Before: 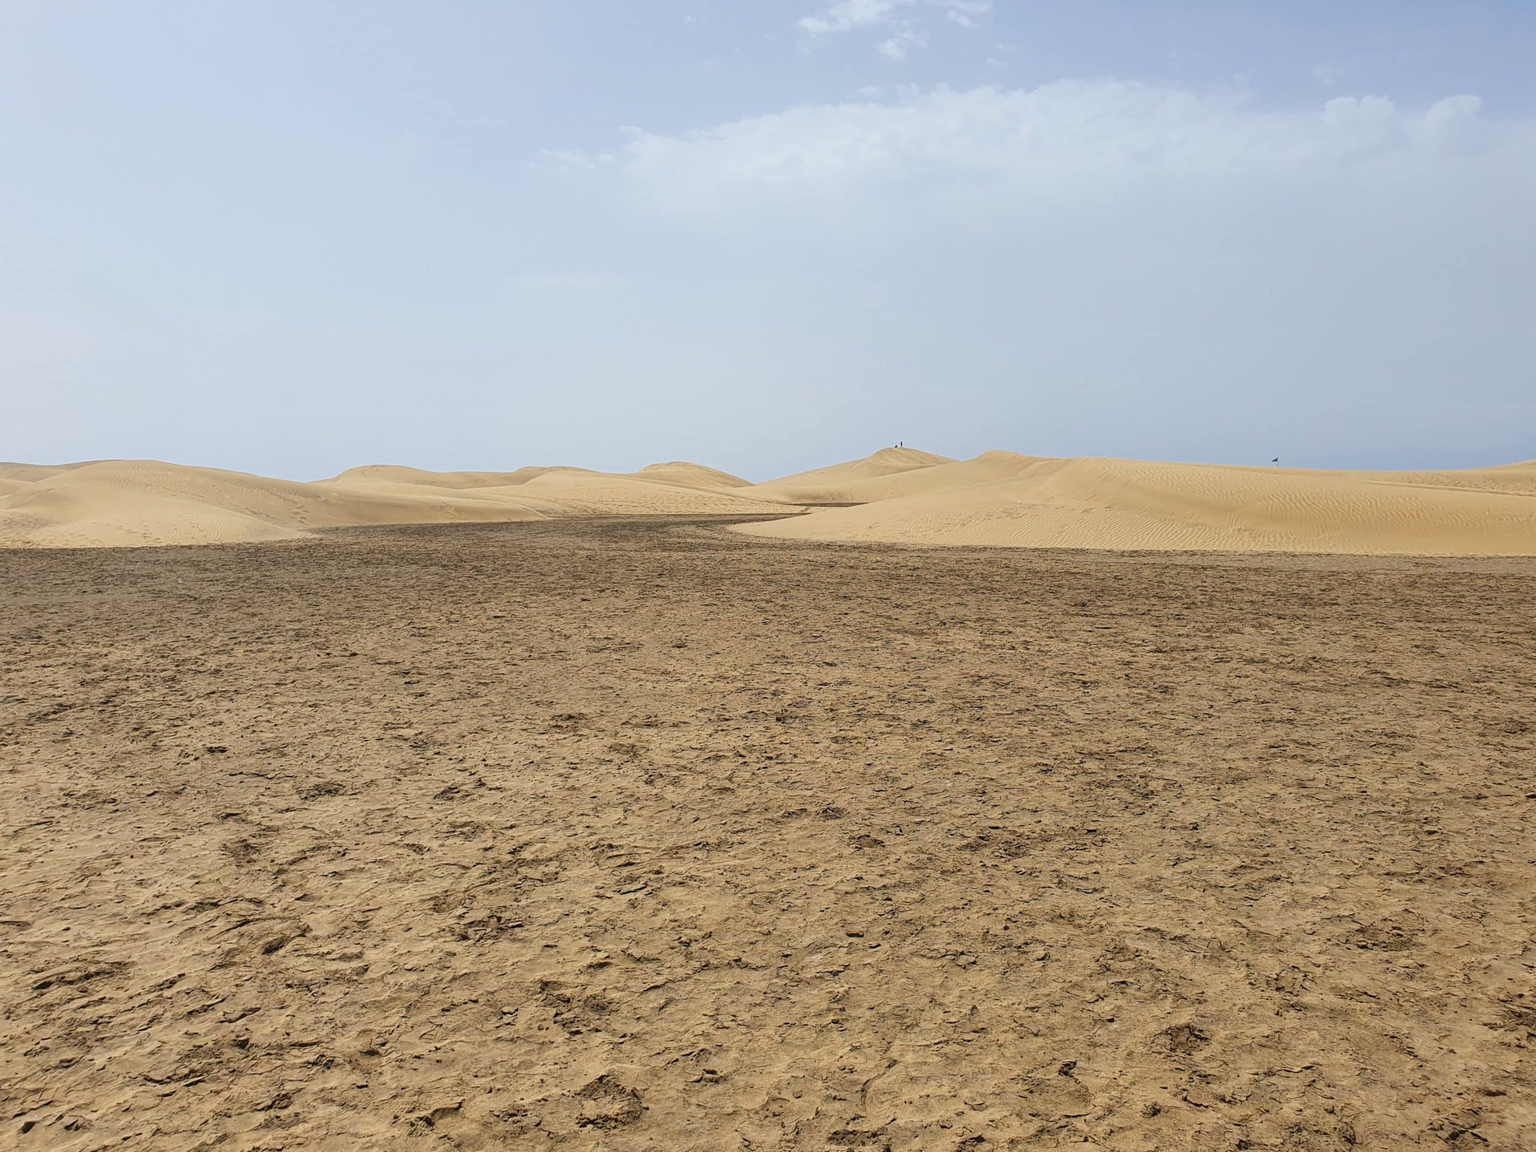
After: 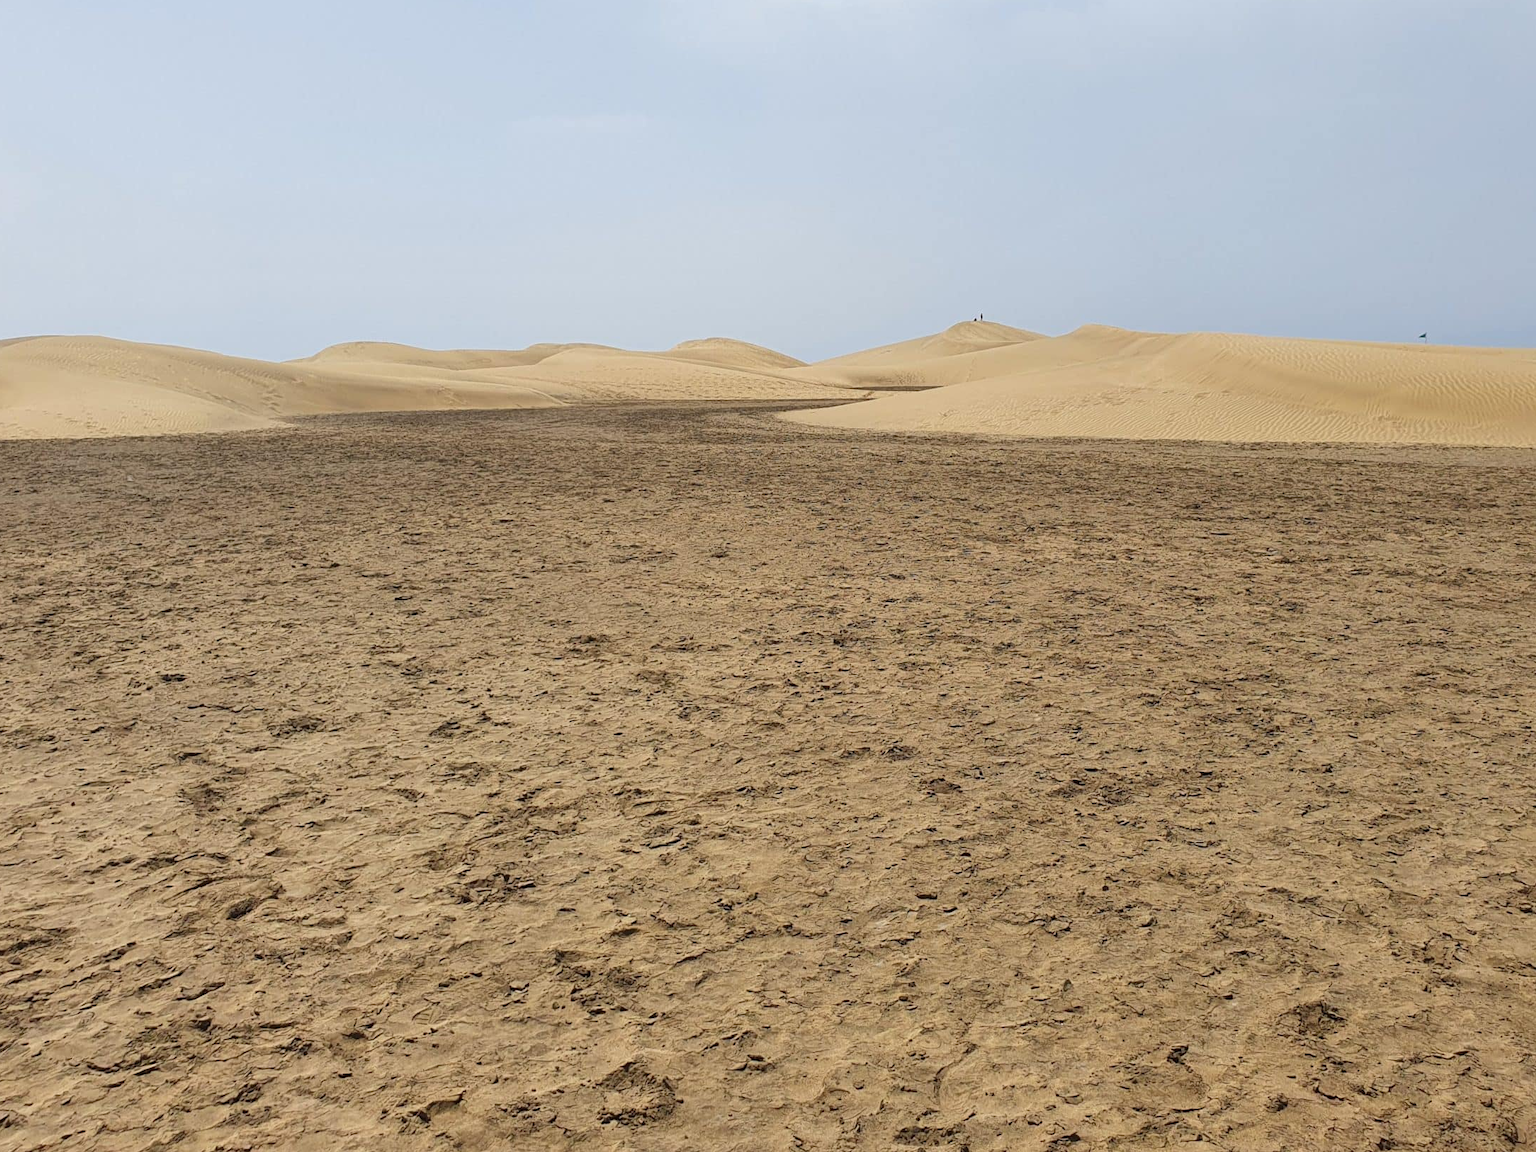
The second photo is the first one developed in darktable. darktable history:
crop and rotate: left 4.588%, top 15.265%, right 10.709%
